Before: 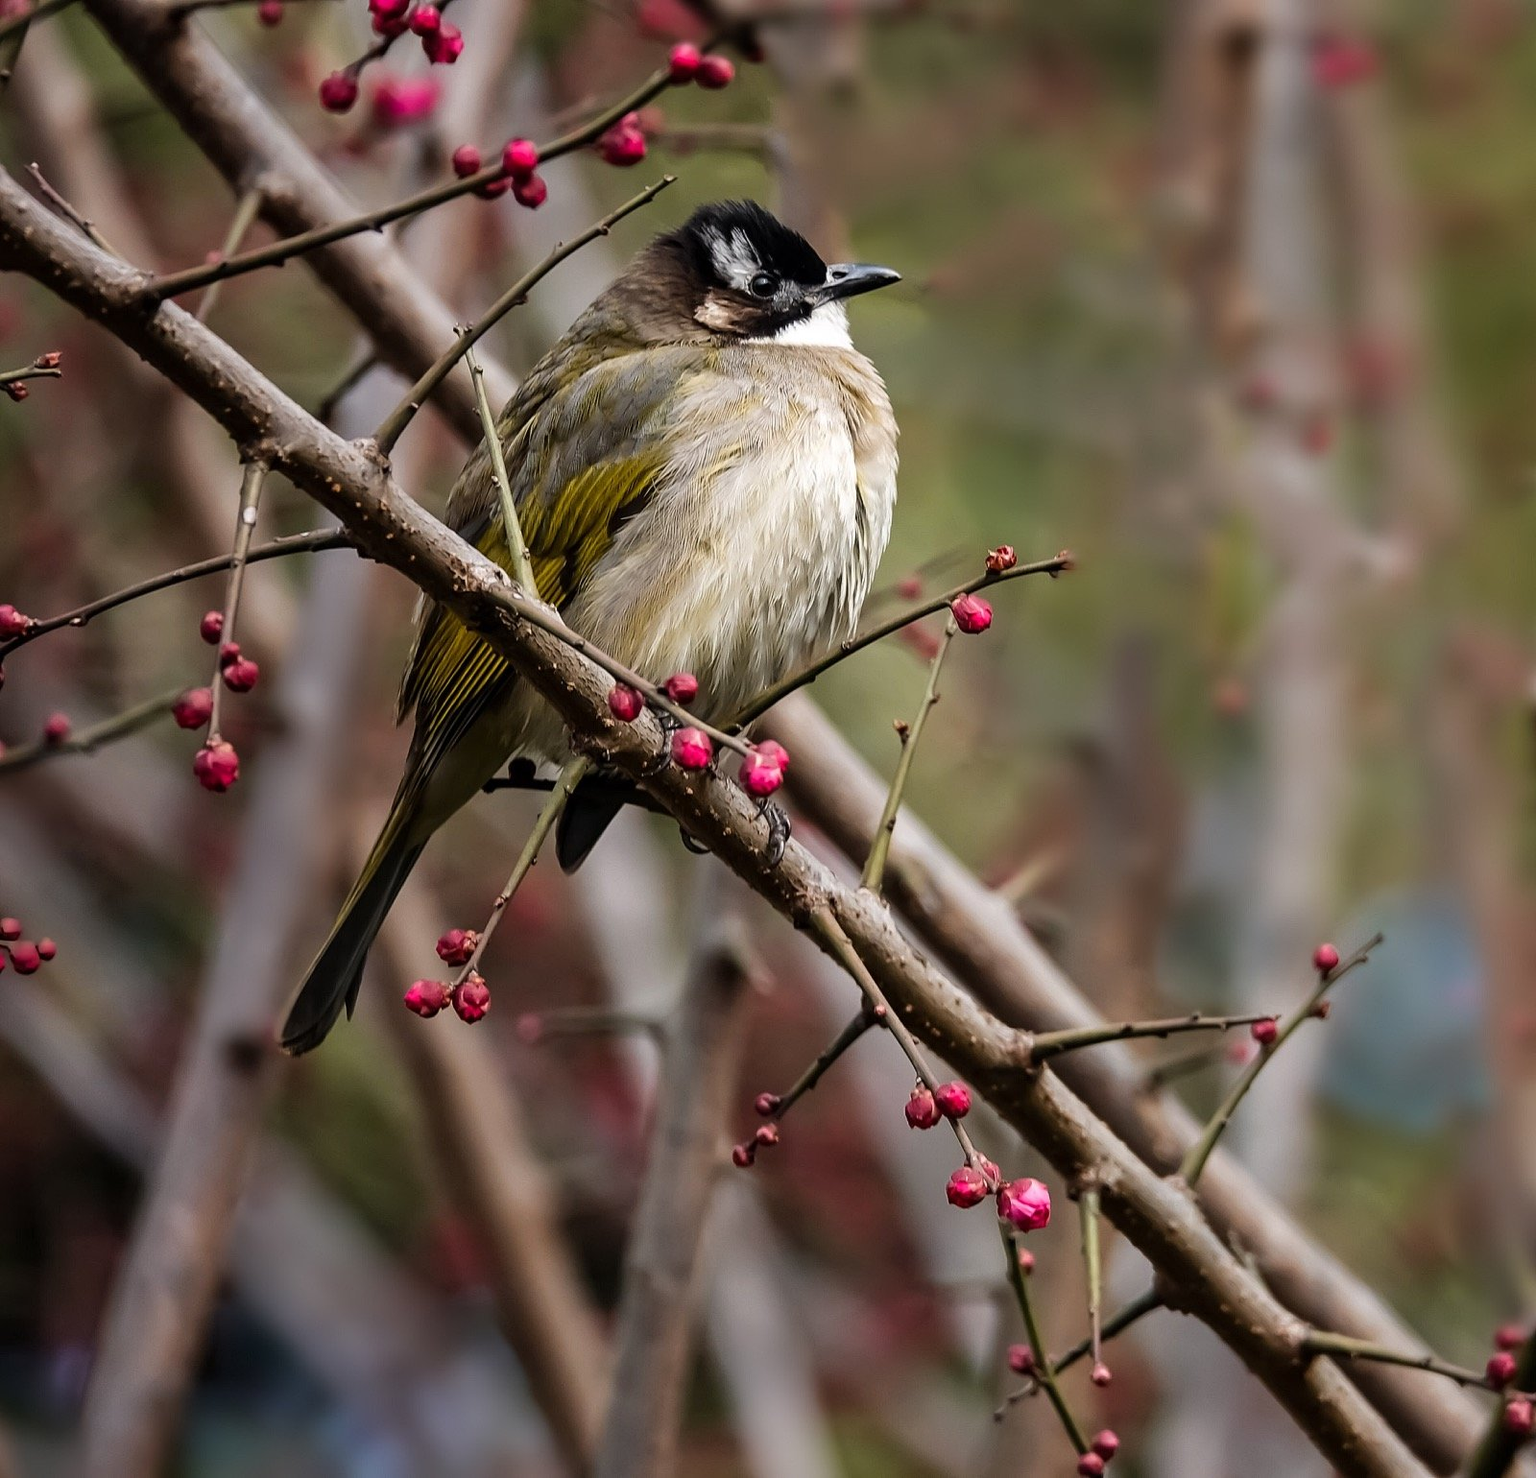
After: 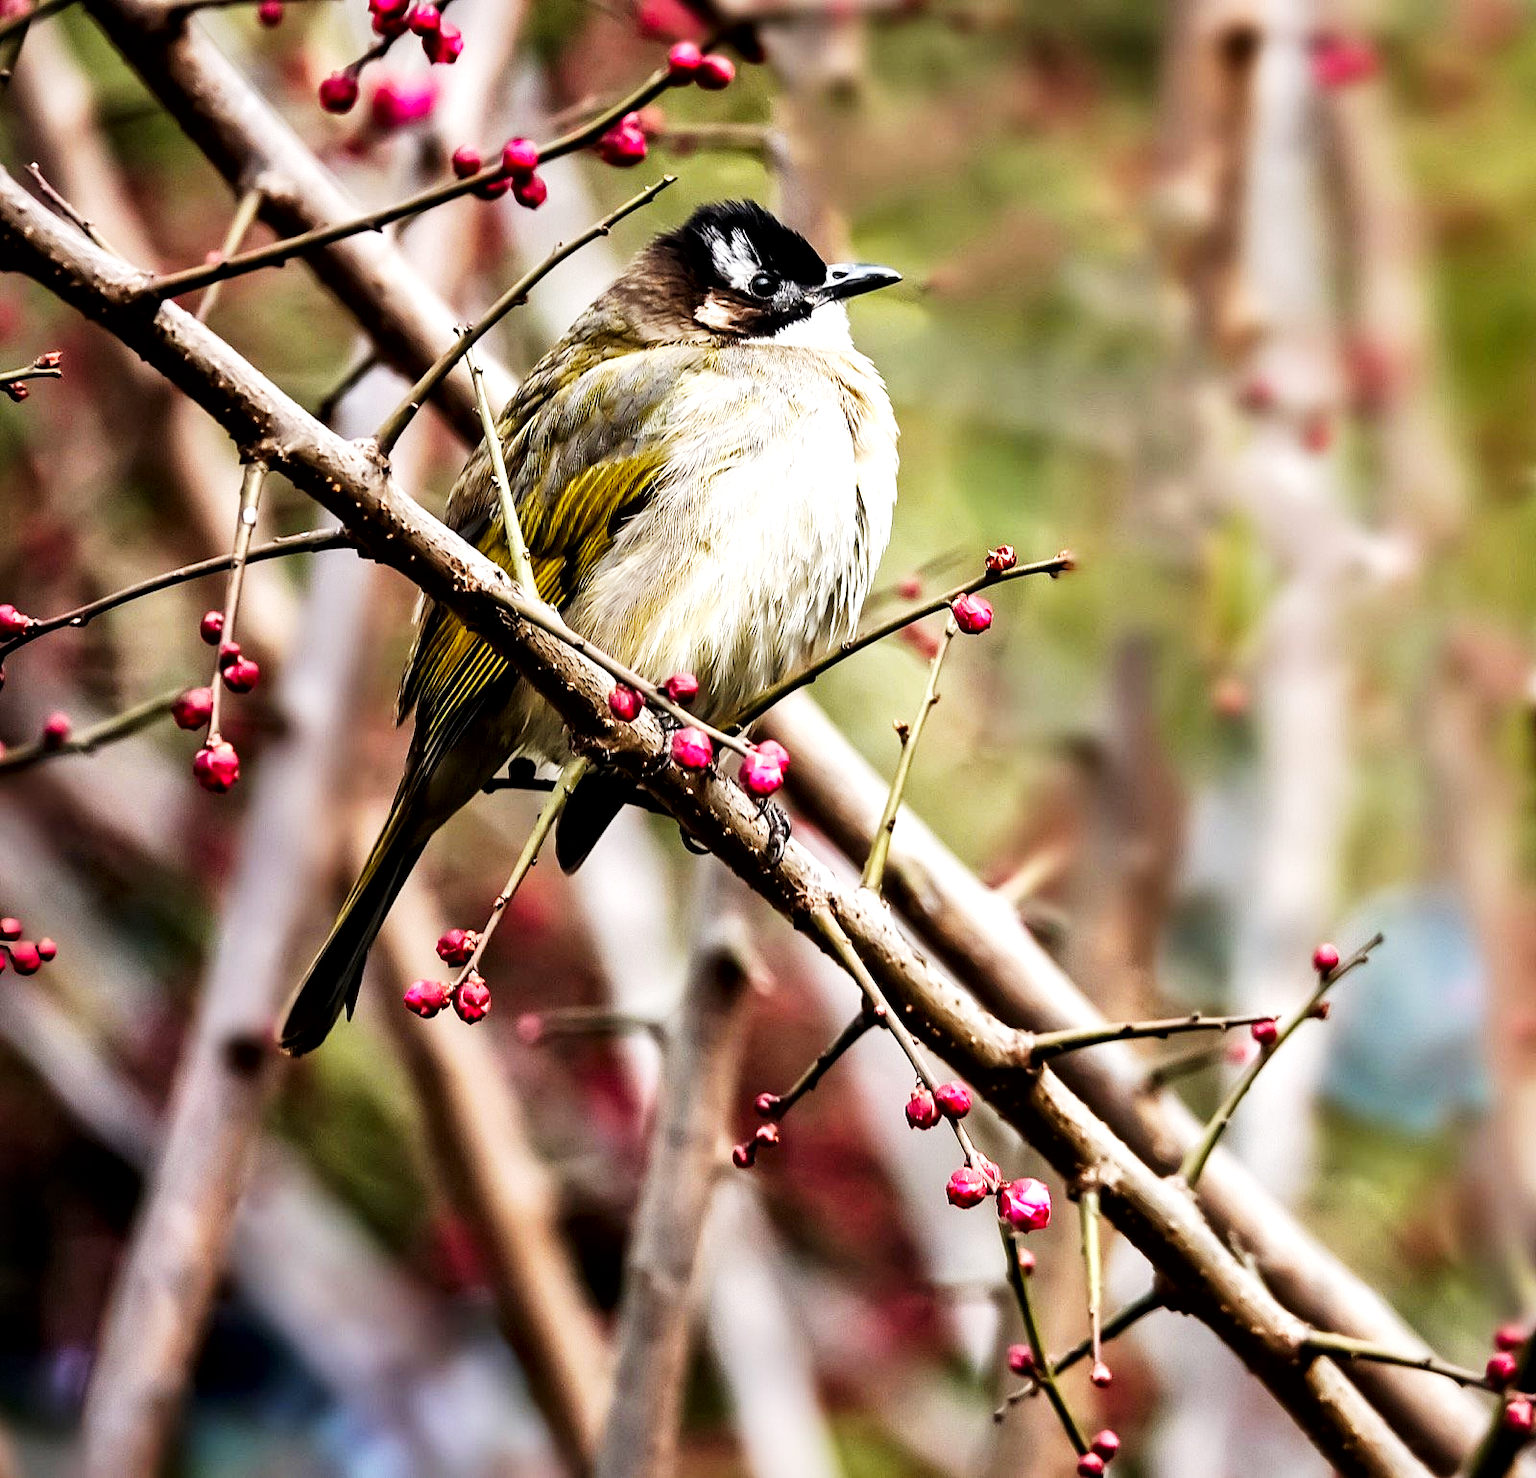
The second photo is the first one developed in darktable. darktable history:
local contrast: mode bilateral grid, contrast 26, coarseness 60, detail 152%, midtone range 0.2
base curve: curves: ch0 [(0, 0) (0.007, 0.004) (0.027, 0.03) (0.046, 0.07) (0.207, 0.54) (0.442, 0.872) (0.673, 0.972) (1, 1)], preserve colors none
